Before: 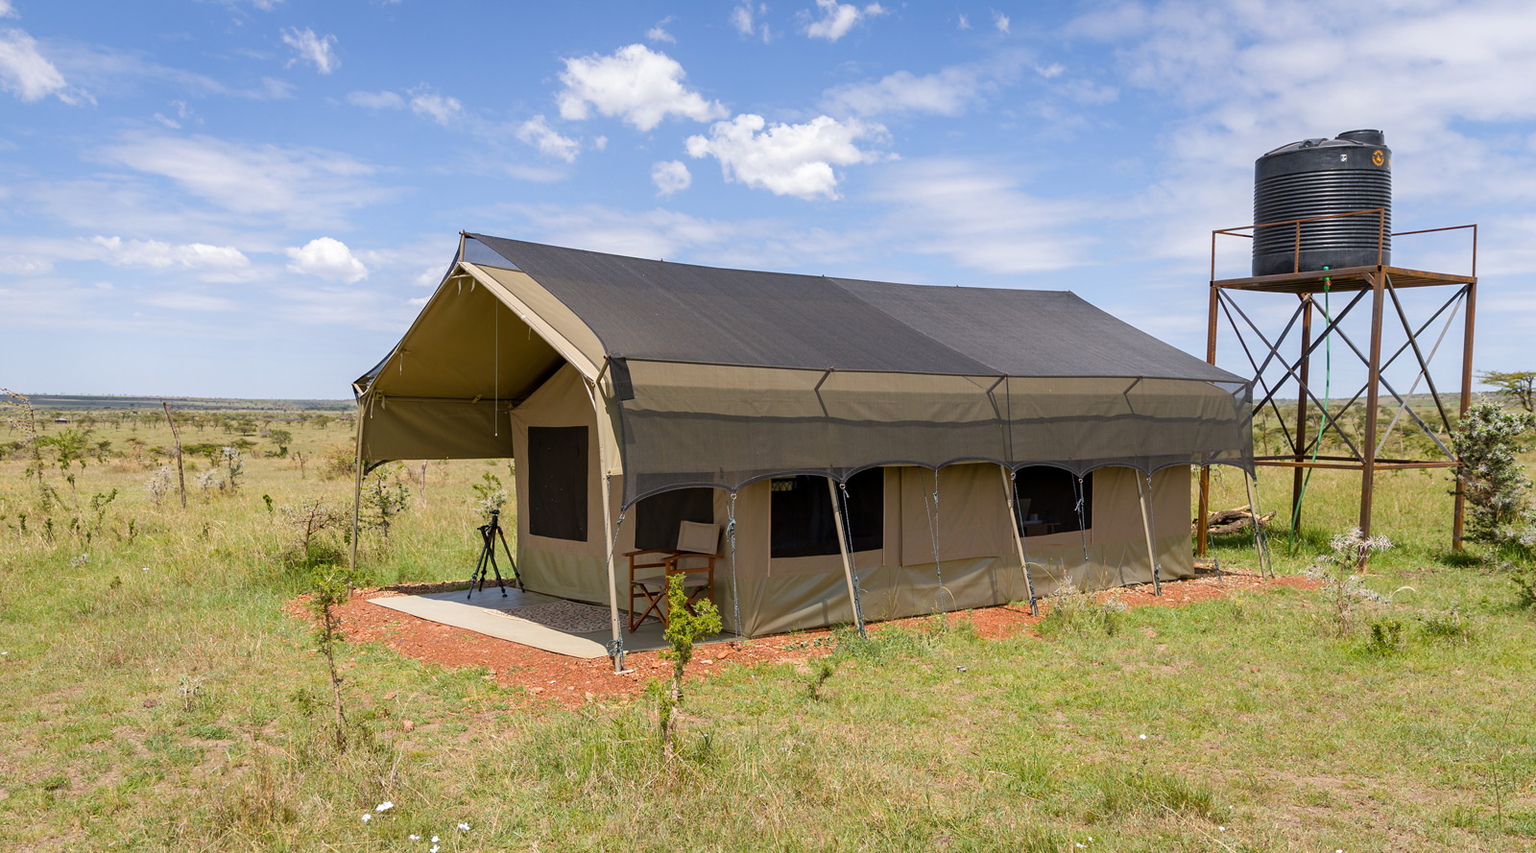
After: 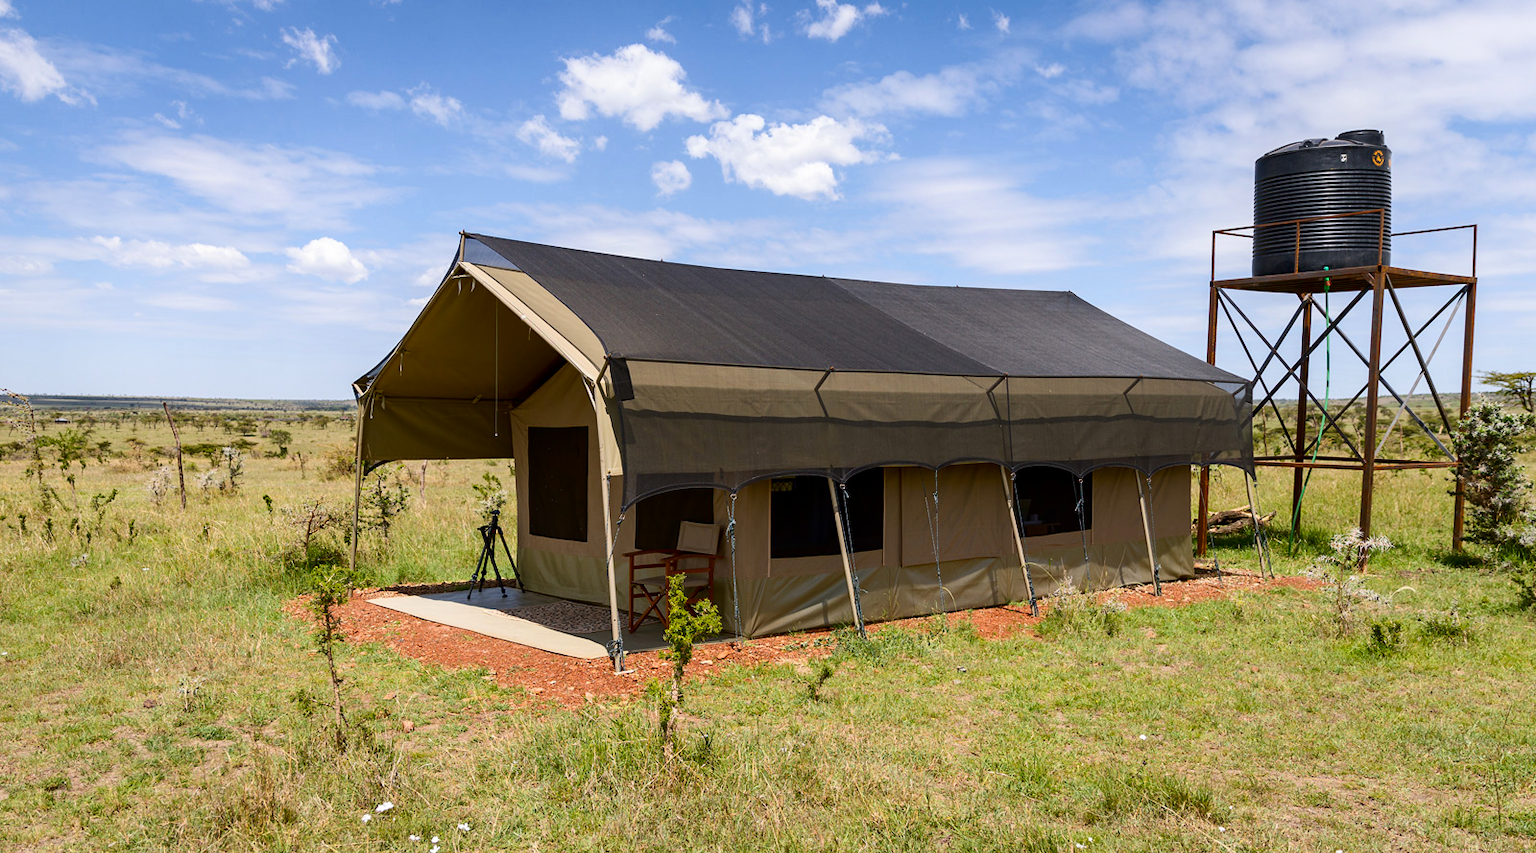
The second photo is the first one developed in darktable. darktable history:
contrast brightness saturation: contrast 0.197, brightness -0.101, saturation 0.101
